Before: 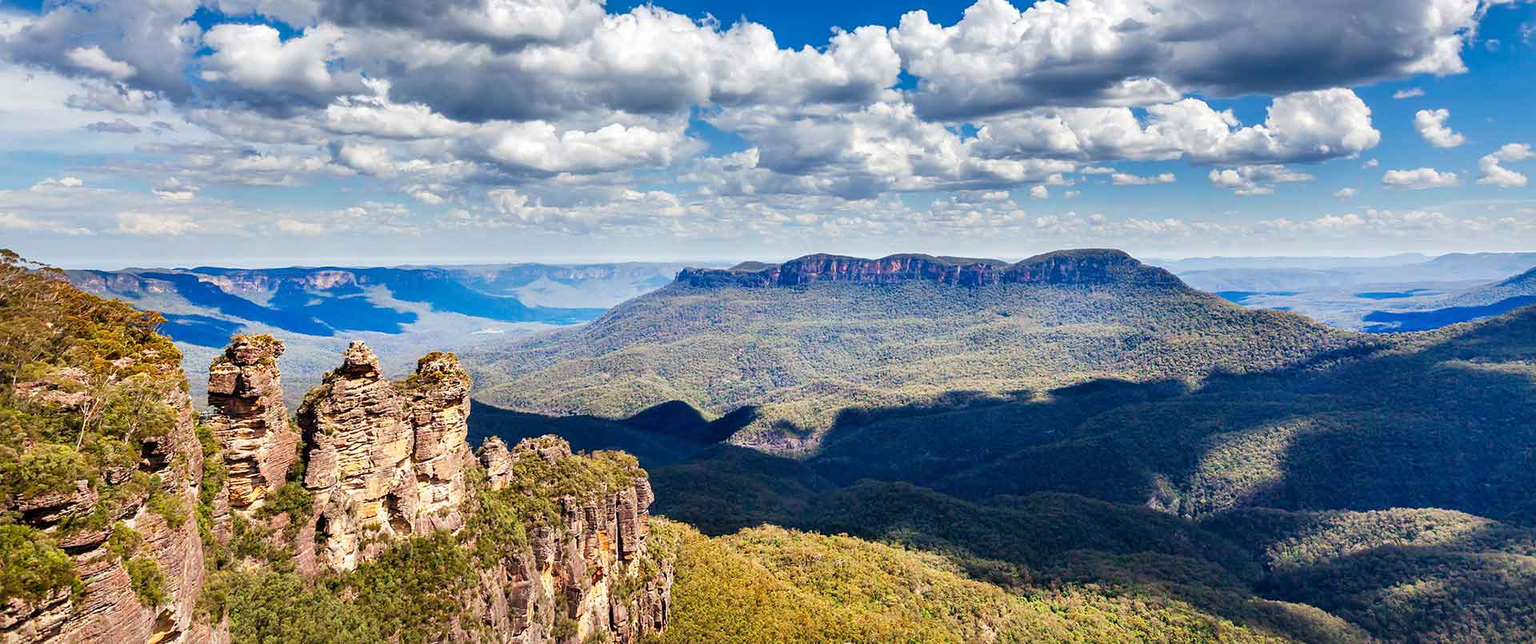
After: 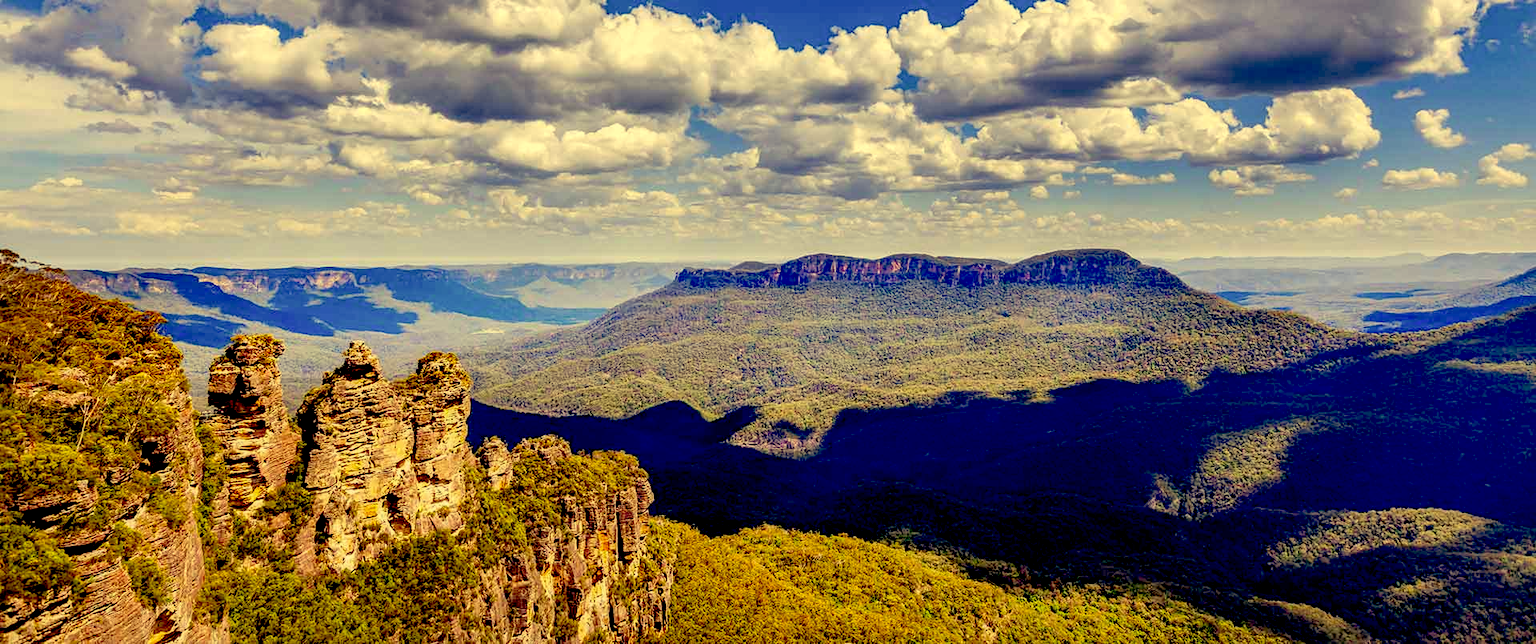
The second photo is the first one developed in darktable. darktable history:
local contrast: detail 110%
color correction: highlights a* -0.384, highlights b* 39.59, shadows a* 9.7, shadows b* -0.837
exposure: black level correction 0.048, exposure 0.014 EV, compensate highlight preservation false
